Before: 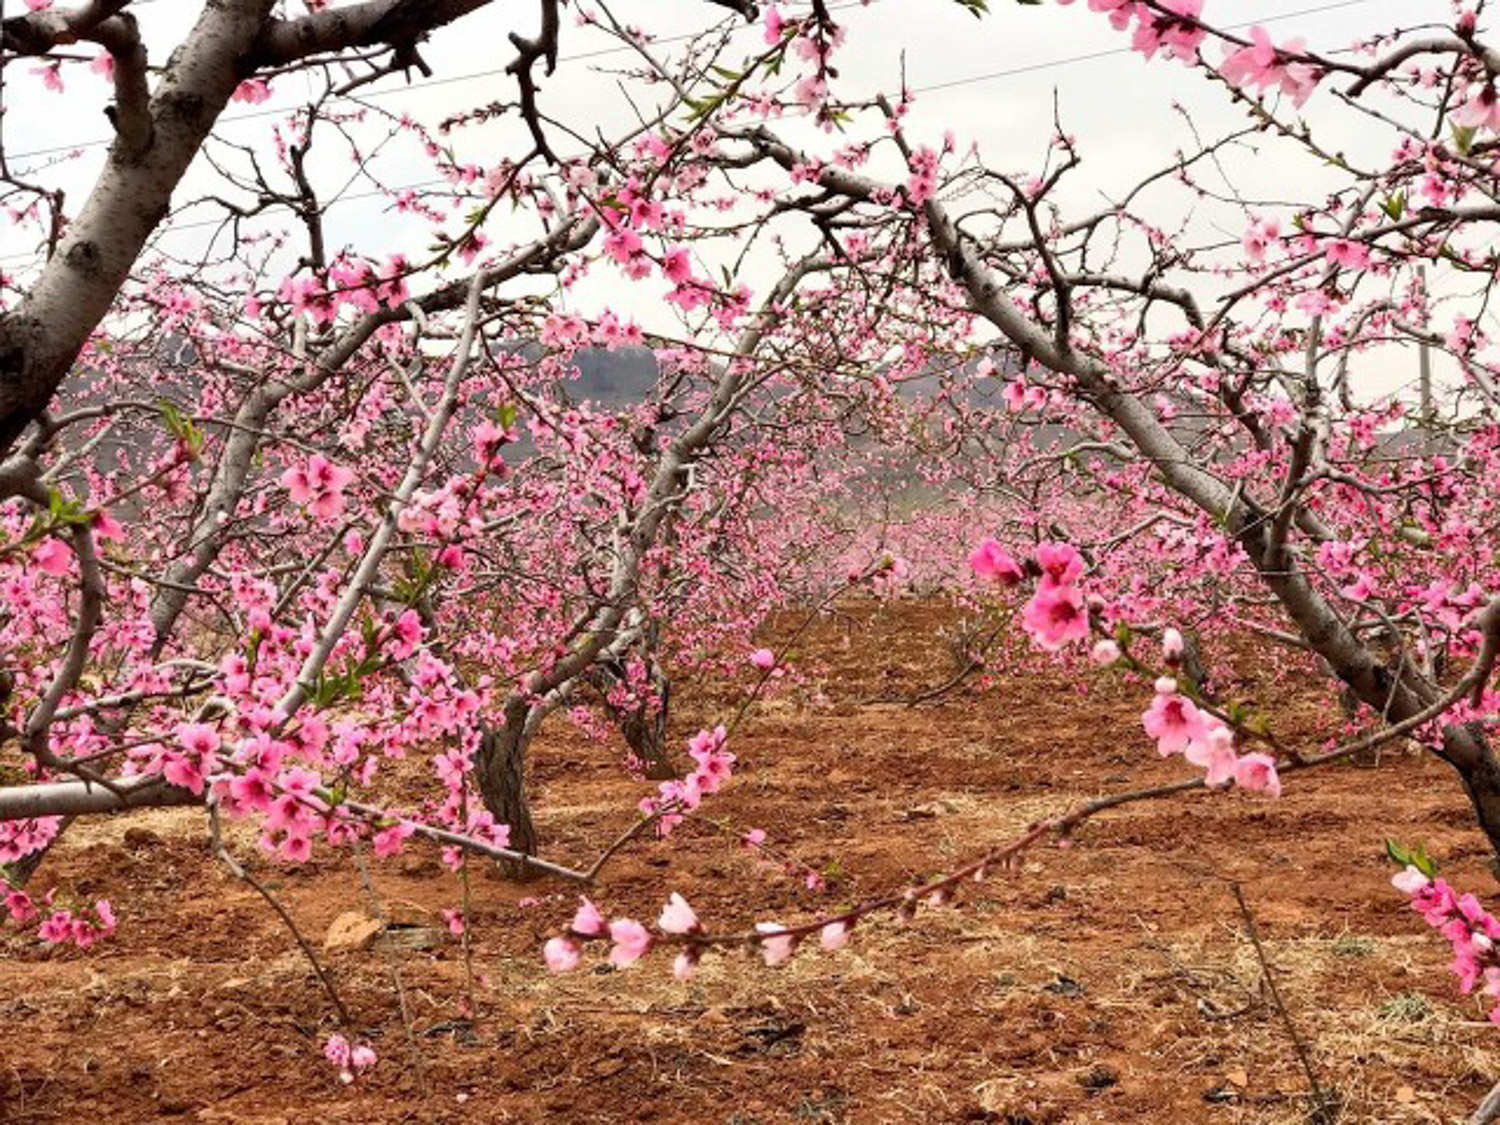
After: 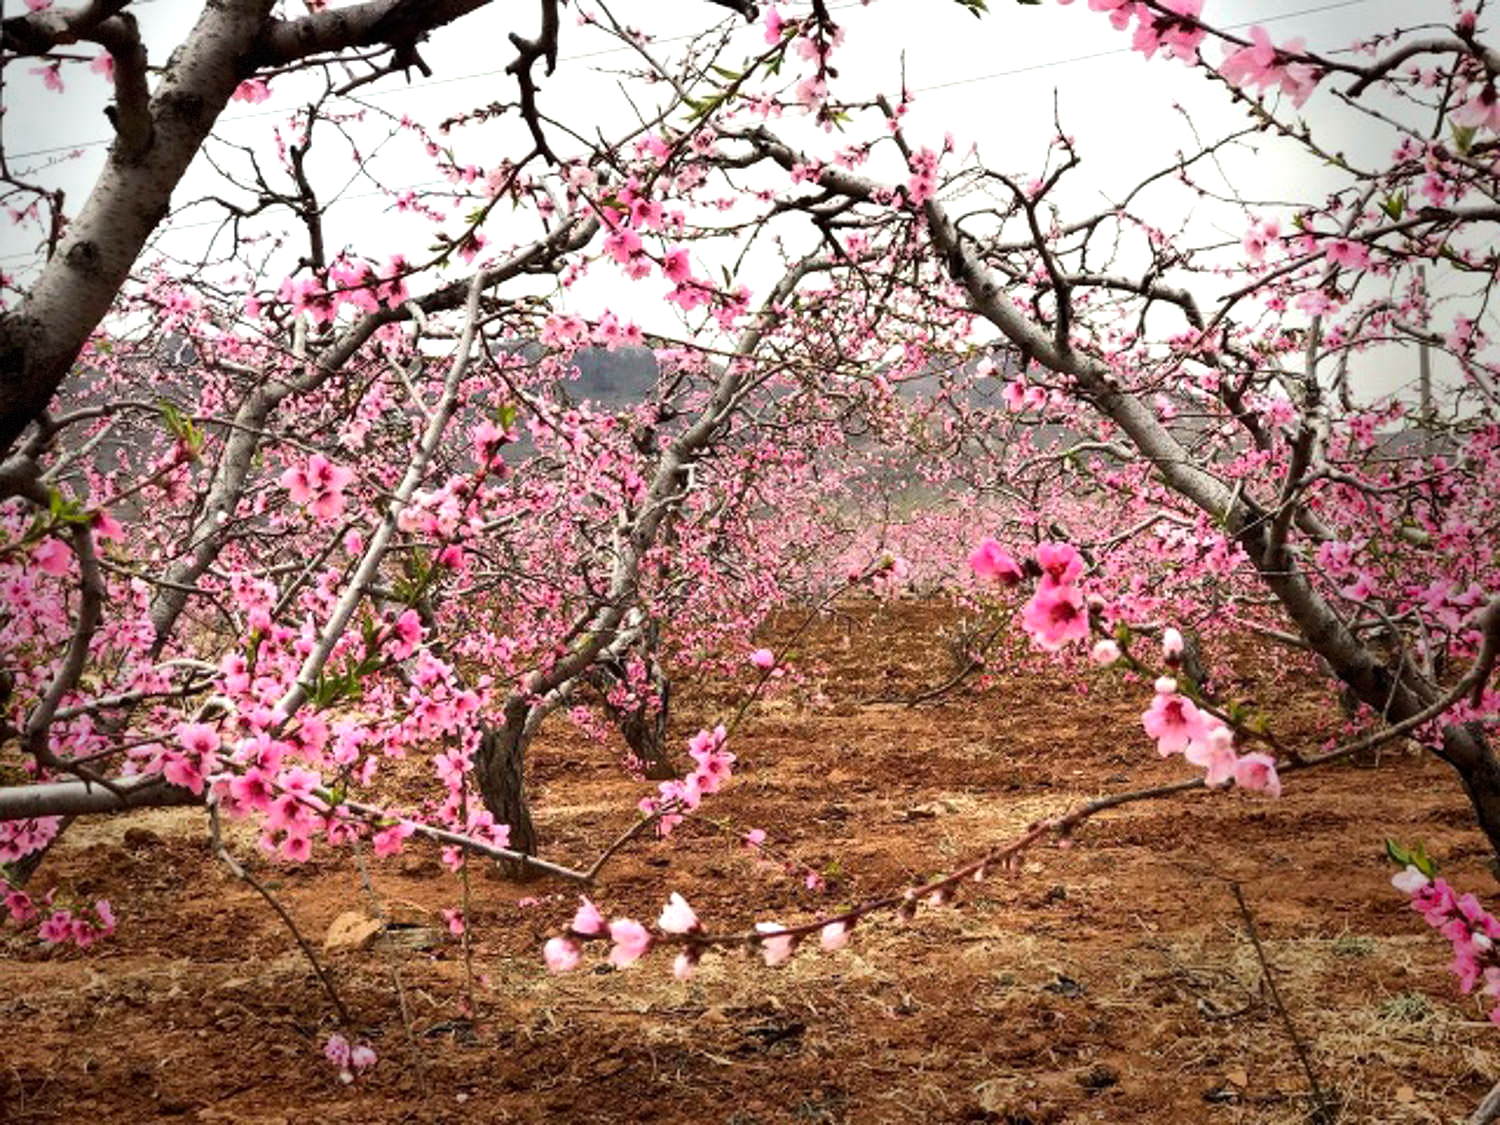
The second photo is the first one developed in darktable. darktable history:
tone equalizer: -8 EV -0.417 EV, -7 EV -0.389 EV, -6 EV -0.333 EV, -5 EV -0.222 EV, -3 EV 0.222 EV, -2 EV 0.333 EV, -1 EV 0.389 EV, +0 EV 0.417 EV, edges refinement/feathering 500, mask exposure compensation -1.57 EV, preserve details no
vignetting: fall-off start 68.33%, fall-off radius 30%, saturation 0.042, center (-0.066, -0.311), width/height ratio 0.992, shape 0.85, dithering 8-bit output
white balance: red 0.978, blue 0.999
